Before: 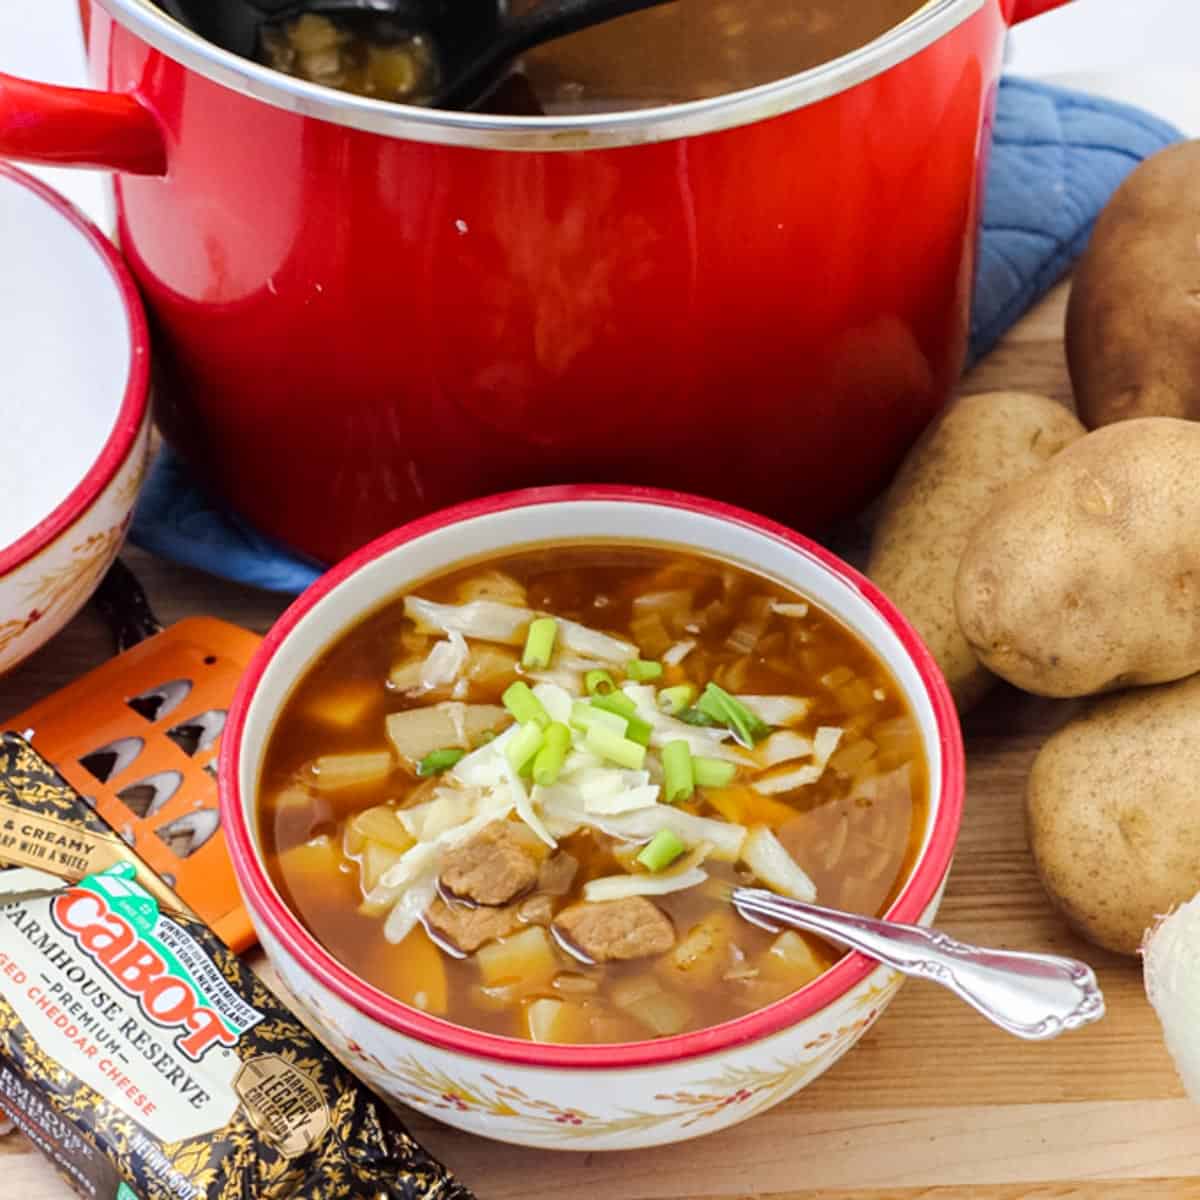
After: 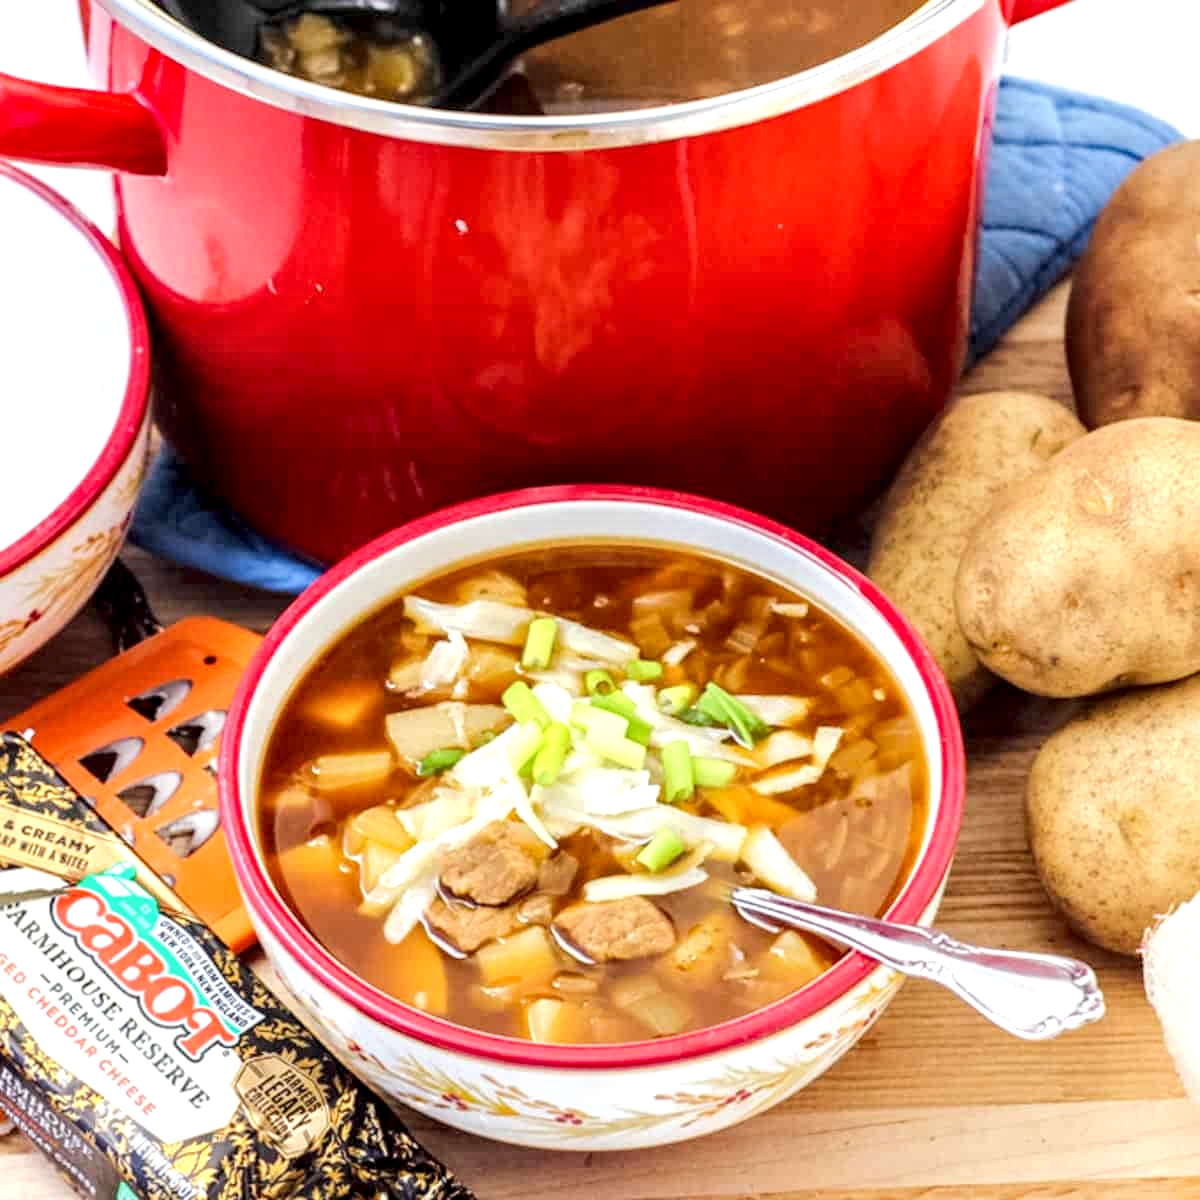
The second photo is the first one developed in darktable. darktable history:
tone equalizer: -8 EV 1.01 EV, -7 EV 1.02 EV, -6 EV 1.03 EV, -5 EV 0.977 EV, -4 EV 1 EV, -3 EV 0.738 EV, -2 EV 0.527 EV, -1 EV 0.258 EV, edges refinement/feathering 500, mask exposure compensation -1.57 EV, preserve details no
local contrast: detail 156%
